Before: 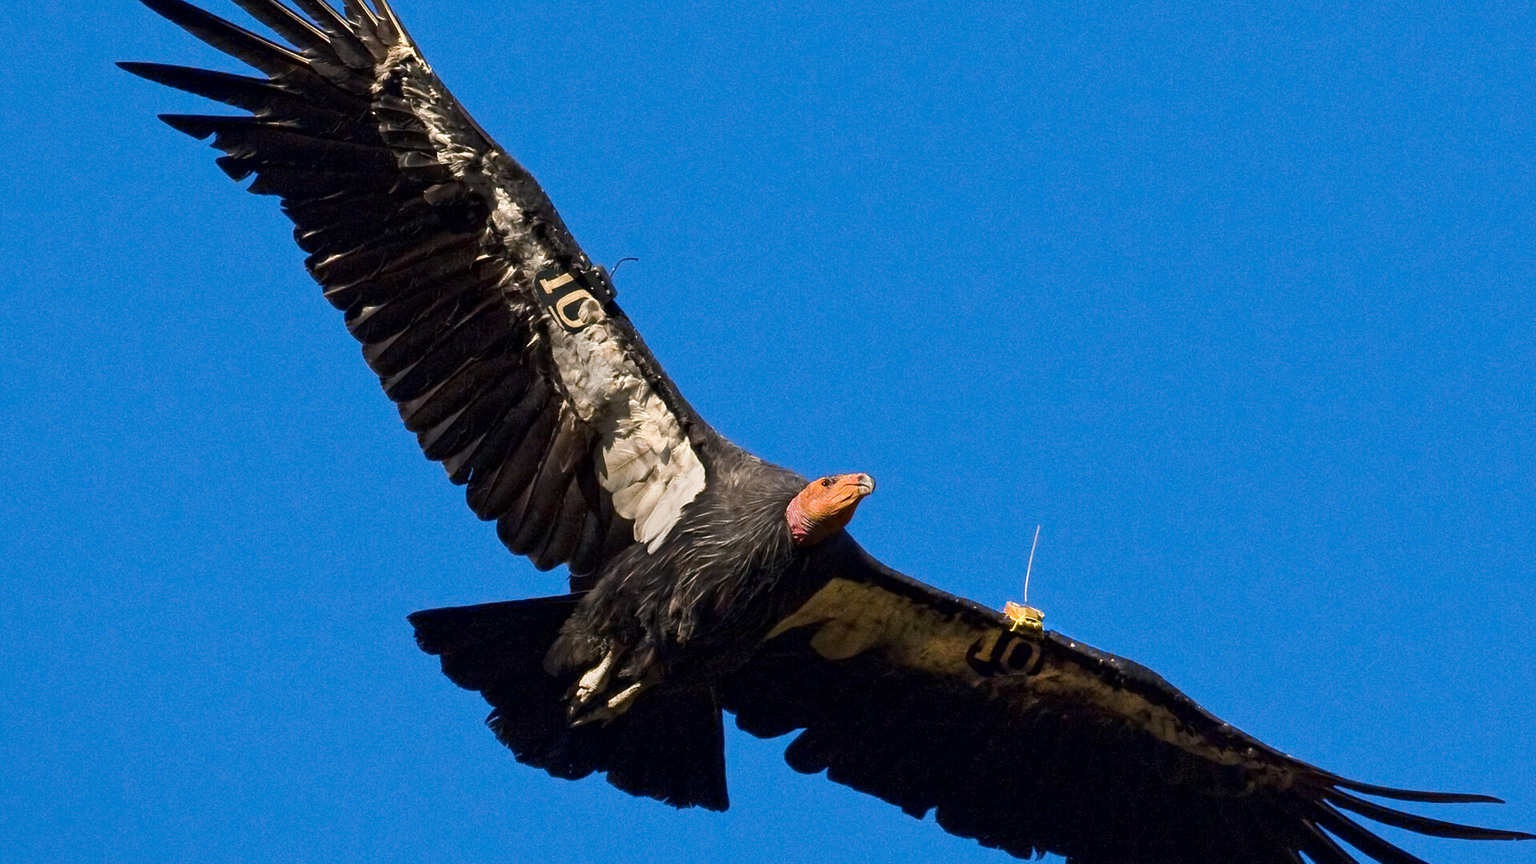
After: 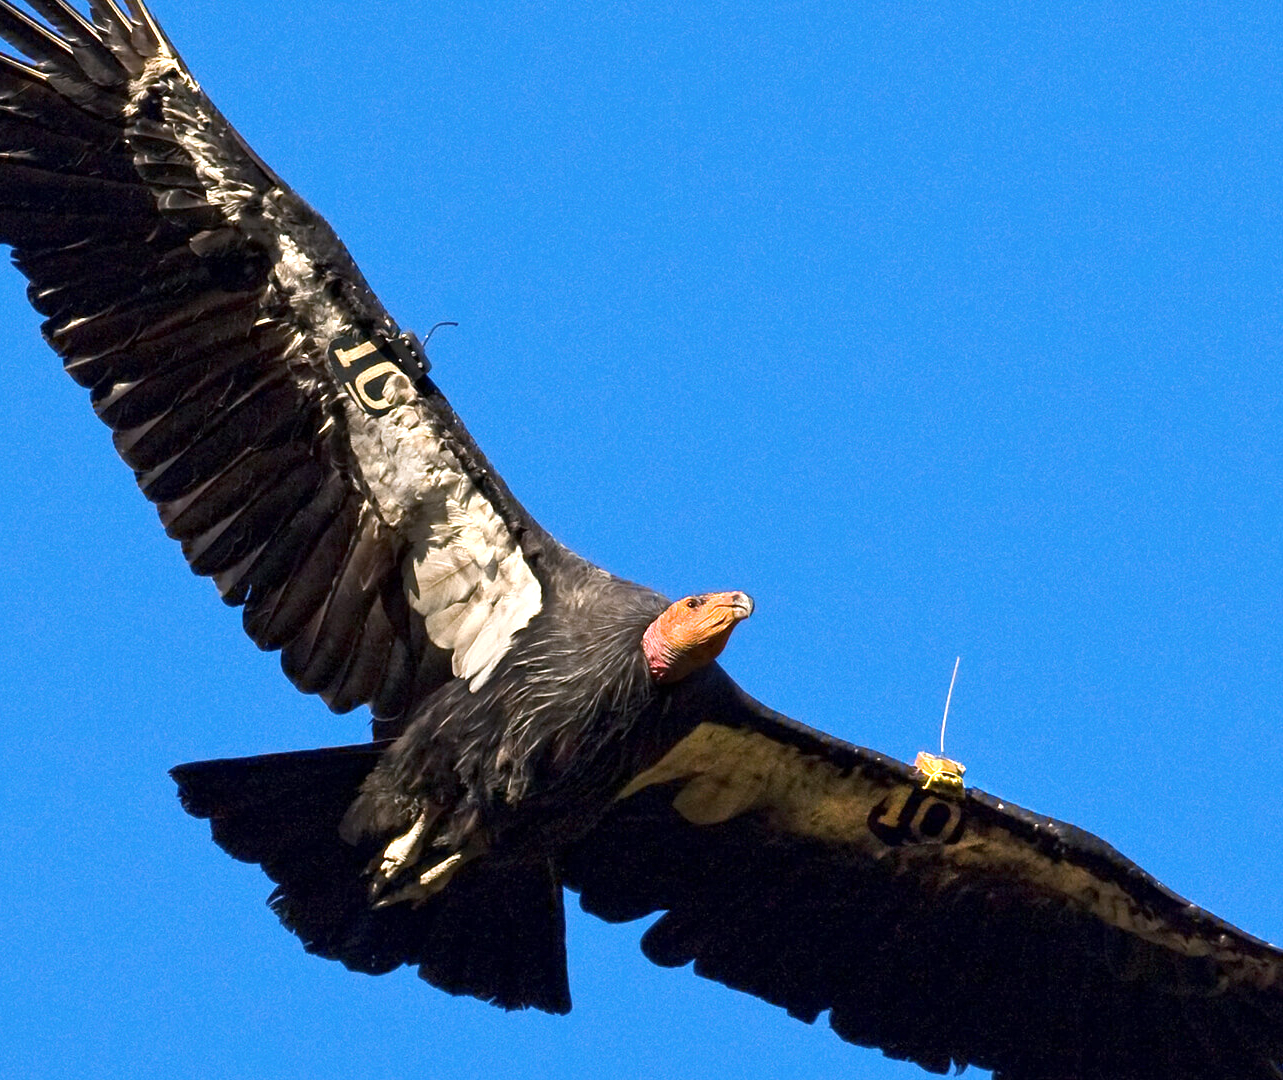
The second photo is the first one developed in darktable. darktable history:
contrast brightness saturation: saturation -0.05
crop and rotate: left 17.732%, right 15.423%
exposure: exposure 0.6 EV, compensate highlight preservation false
